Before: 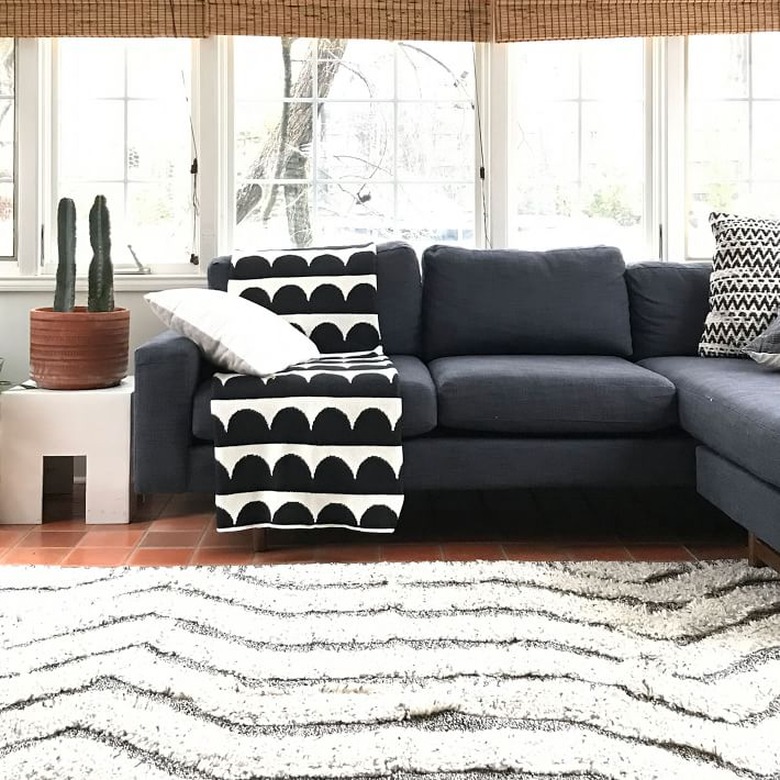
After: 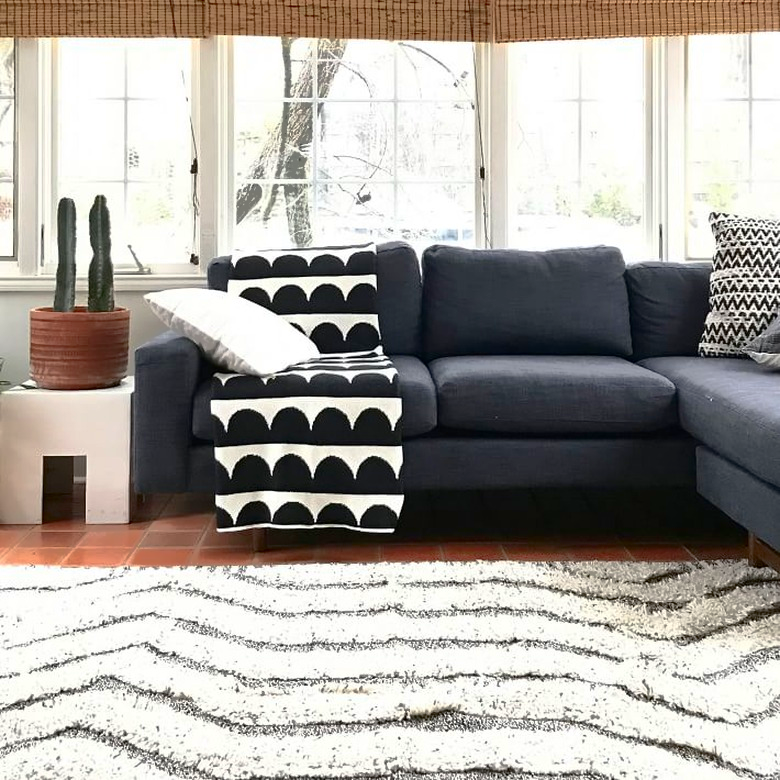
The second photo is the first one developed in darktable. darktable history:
contrast brightness saturation: contrast 0.28
shadows and highlights: highlights -60
